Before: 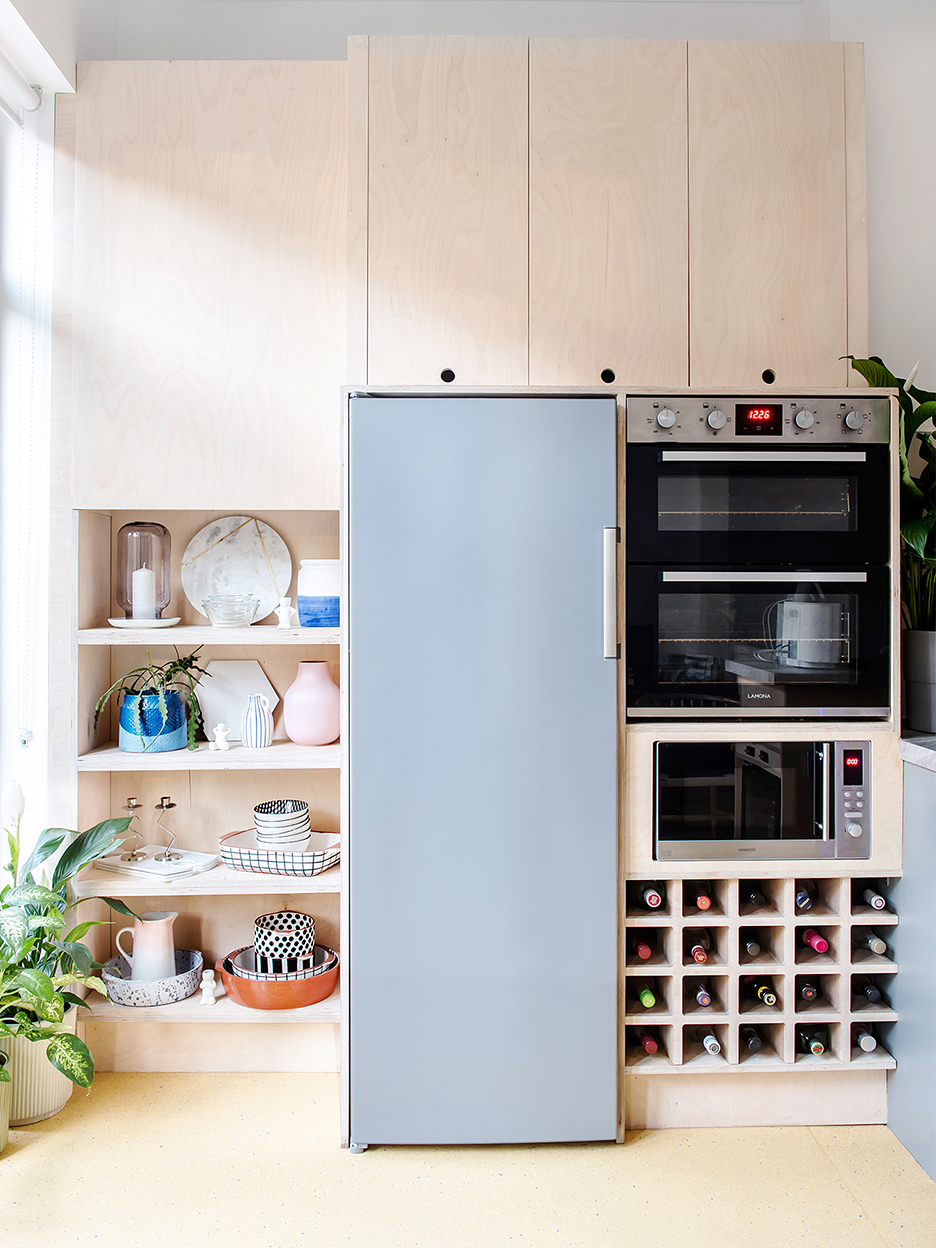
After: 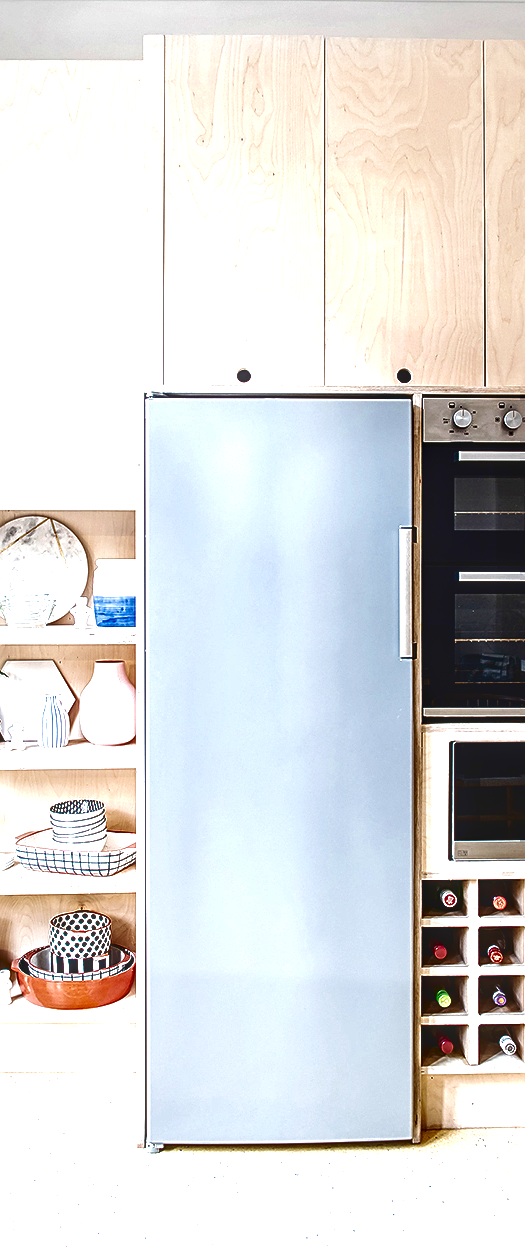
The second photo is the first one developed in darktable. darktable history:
crop: left 21.816%, right 22.014%, bottom 0.001%
velvia: on, module defaults
sharpen: on, module defaults
tone equalizer: -8 EV -0.779 EV, -7 EV -0.735 EV, -6 EV -0.606 EV, -5 EV -0.372 EV, -3 EV 0.395 EV, -2 EV 0.6 EV, -1 EV 0.685 EV, +0 EV 0.735 EV, smoothing diameter 24.89%, edges refinement/feathering 6.33, preserve details guided filter
local contrast: on, module defaults
contrast brightness saturation: brightness -0.54
exposure: exposure 0.014 EV, compensate exposure bias true, compensate highlight preservation false
